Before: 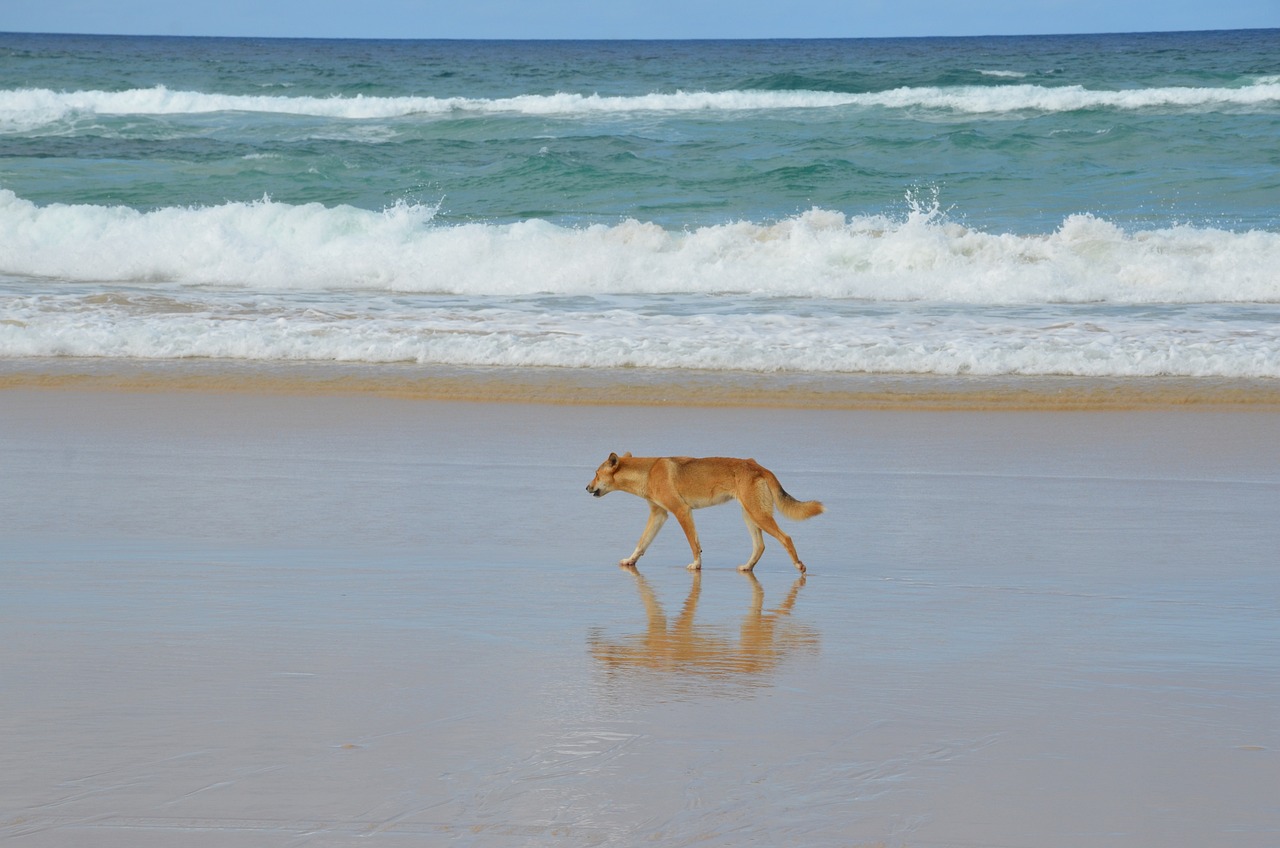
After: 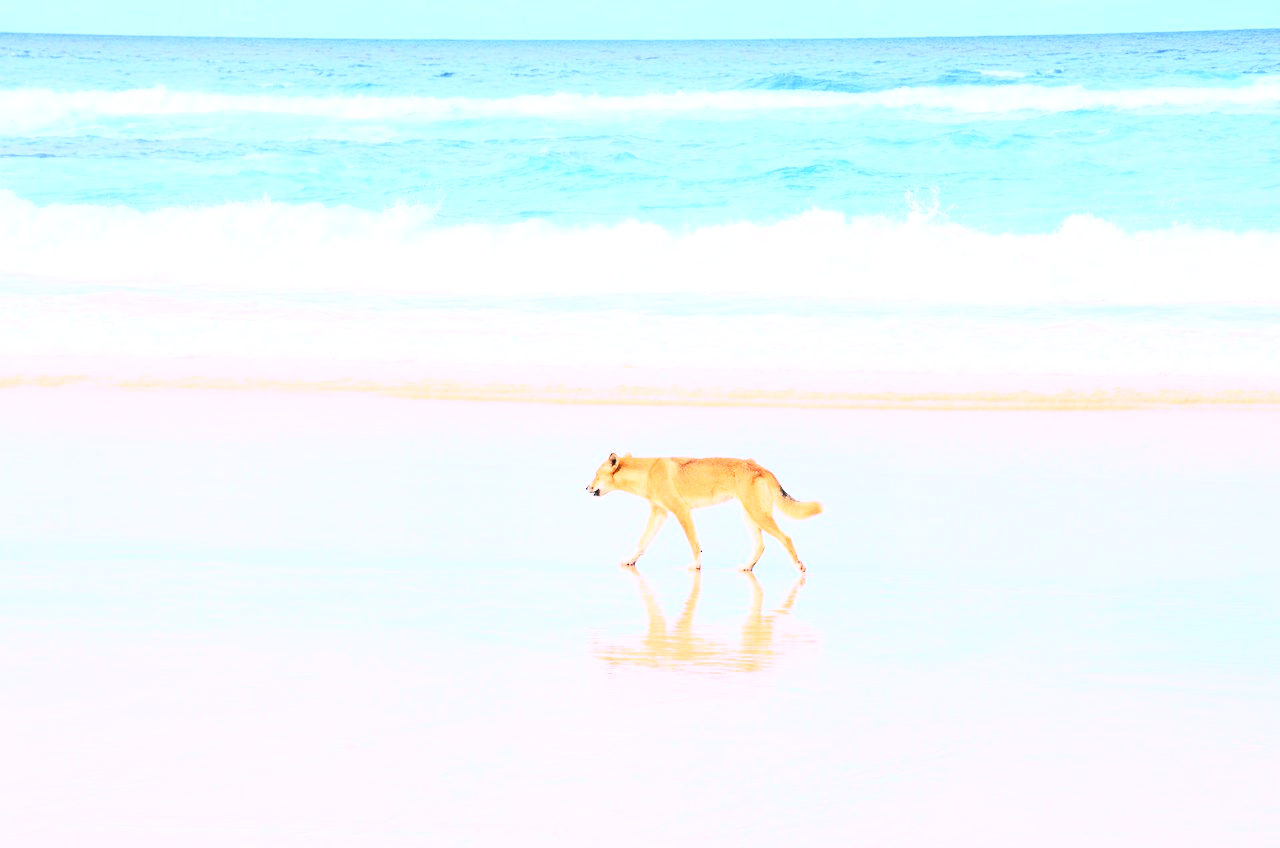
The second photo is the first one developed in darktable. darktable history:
exposure: black level correction 0, exposure 1.2 EV, compensate highlight preservation false
rgb curve: curves: ch0 [(0, 0) (0.21, 0.15) (0.24, 0.21) (0.5, 0.75) (0.75, 0.96) (0.89, 0.99) (1, 1)]; ch1 [(0, 0.02) (0.21, 0.13) (0.25, 0.2) (0.5, 0.67) (0.75, 0.9) (0.89, 0.97) (1, 1)]; ch2 [(0, 0.02) (0.21, 0.13) (0.25, 0.2) (0.5, 0.67) (0.75, 0.9) (0.89, 0.97) (1, 1)], compensate middle gray true
white balance: red 1.042, blue 1.17
